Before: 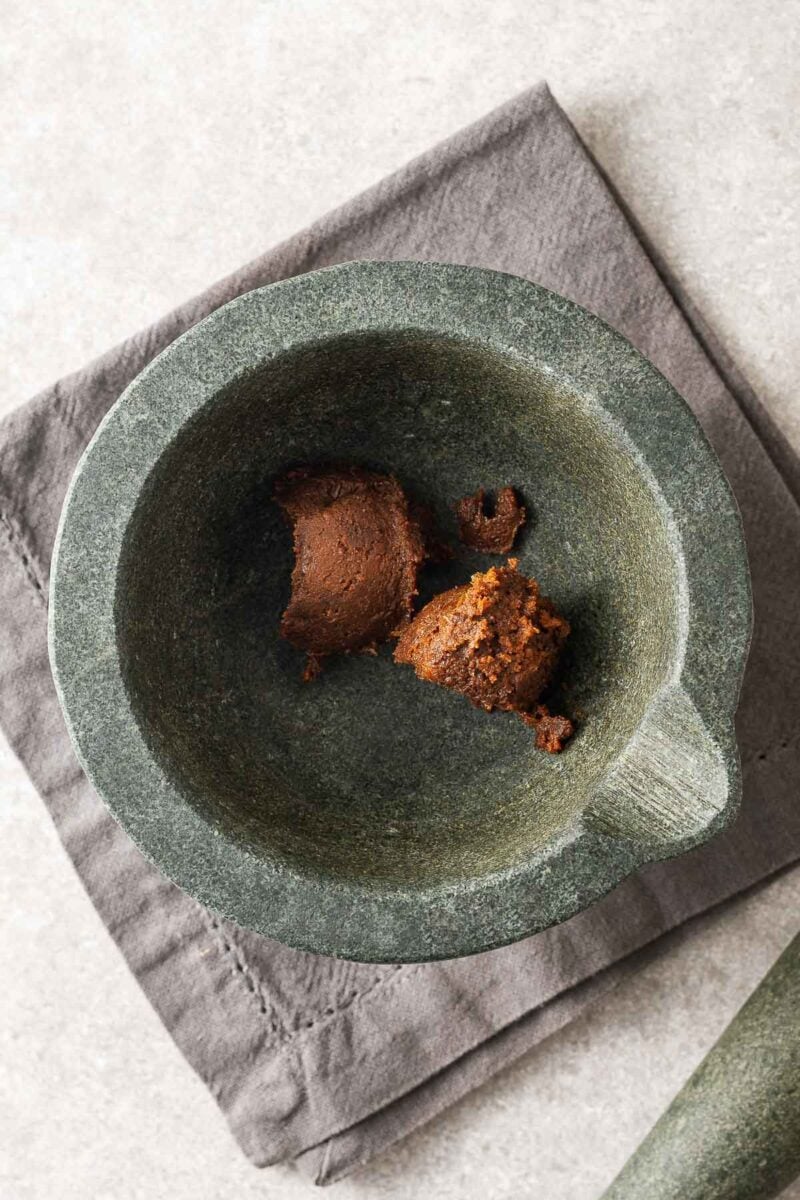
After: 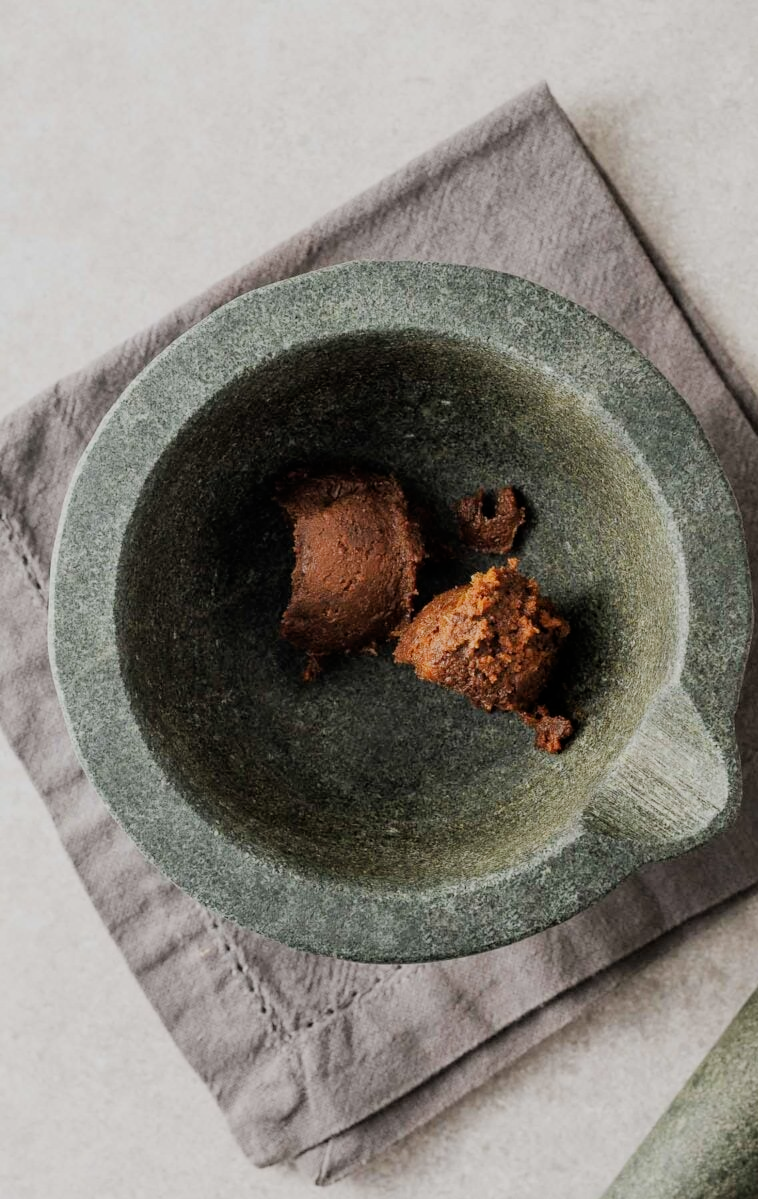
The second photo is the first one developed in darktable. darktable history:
crop and rotate: right 5.167%
filmic rgb: black relative exposure -7.65 EV, white relative exposure 4.56 EV, hardness 3.61
